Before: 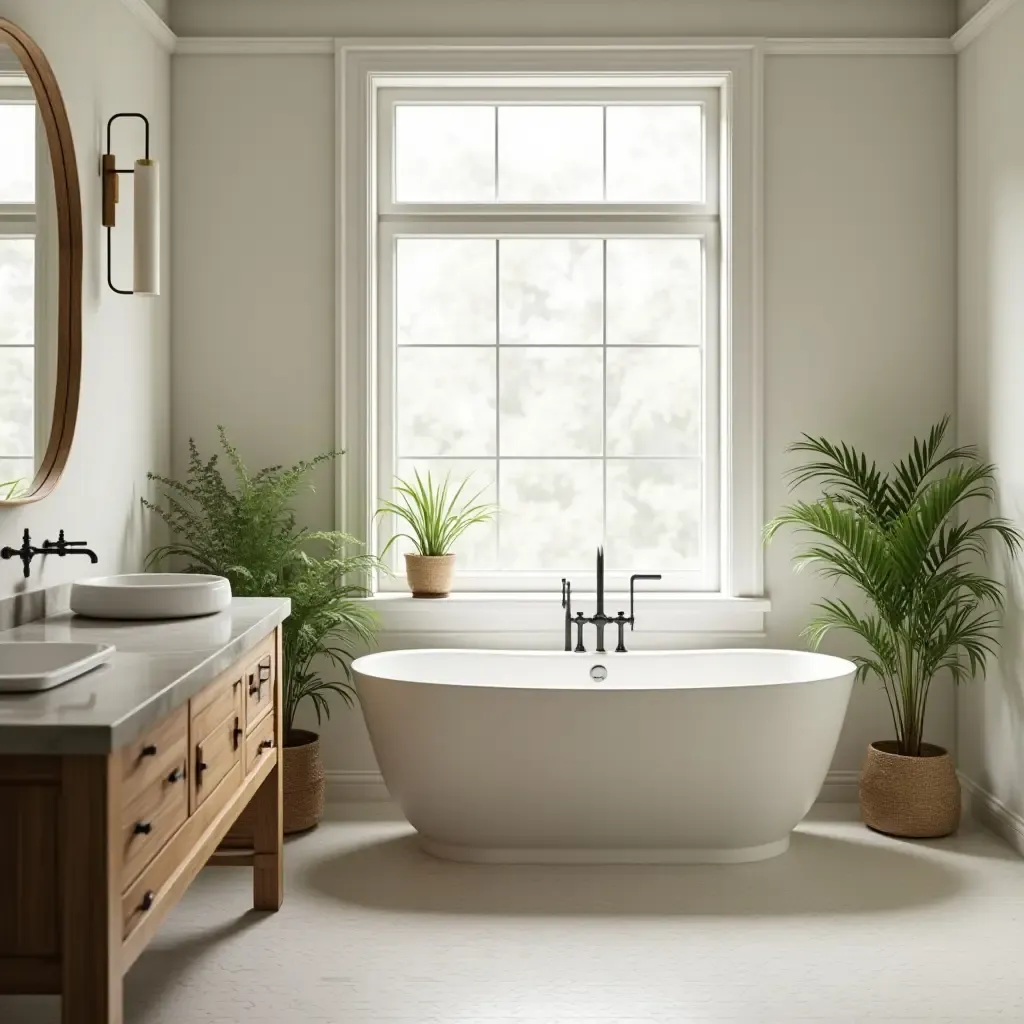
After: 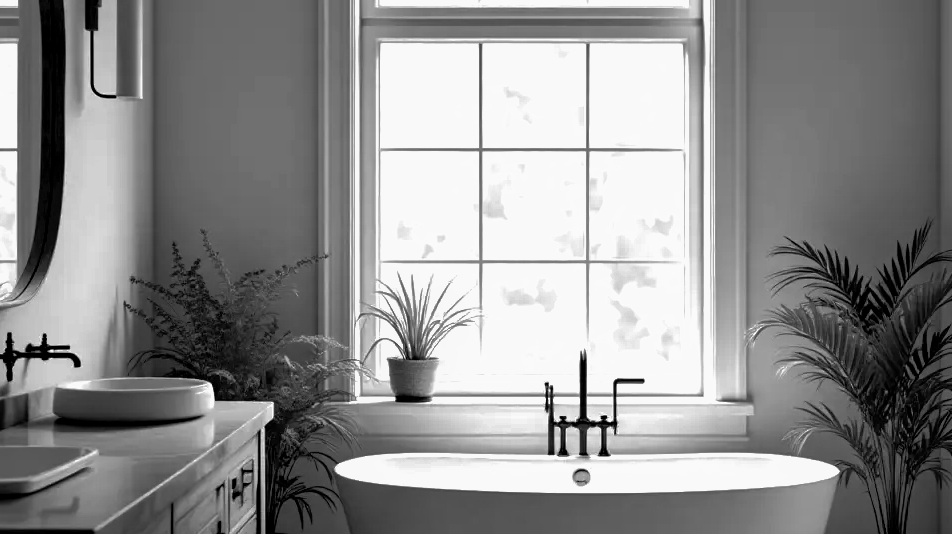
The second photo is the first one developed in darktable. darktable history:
color balance rgb: shadows lift › luminance -18.76%, shadows lift › chroma 35.44%, power › luminance -3.76%, power › hue 142.17°, highlights gain › chroma 7.5%, highlights gain › hue 184.75°, global offset › luminance -0.52%, global offset › chroma 0.91%, global offset › hue 173.36°, shadows fall-off 300%, white fulcrum 2 EV, highlights fall-off 300%, linear chroma grading › shadows 17.19%, linear chroma grading › highlights 61.12%, linear chroma grading › global chroma 50%, hue shift -150.52°, perceptual brilliance grading › global brilliance 12%, mask middle-gray fulcrum 100%, contrast gray fulcrum 38.43%, contrast 35.15%, saturation formula JzAzBz (2021)
crop: left 1.744%, top 19.225%, right 5.069%, bottom 28.357%
shadows and highlights: on, module defaults
monochrome: a 32, b 64, size 2.3
